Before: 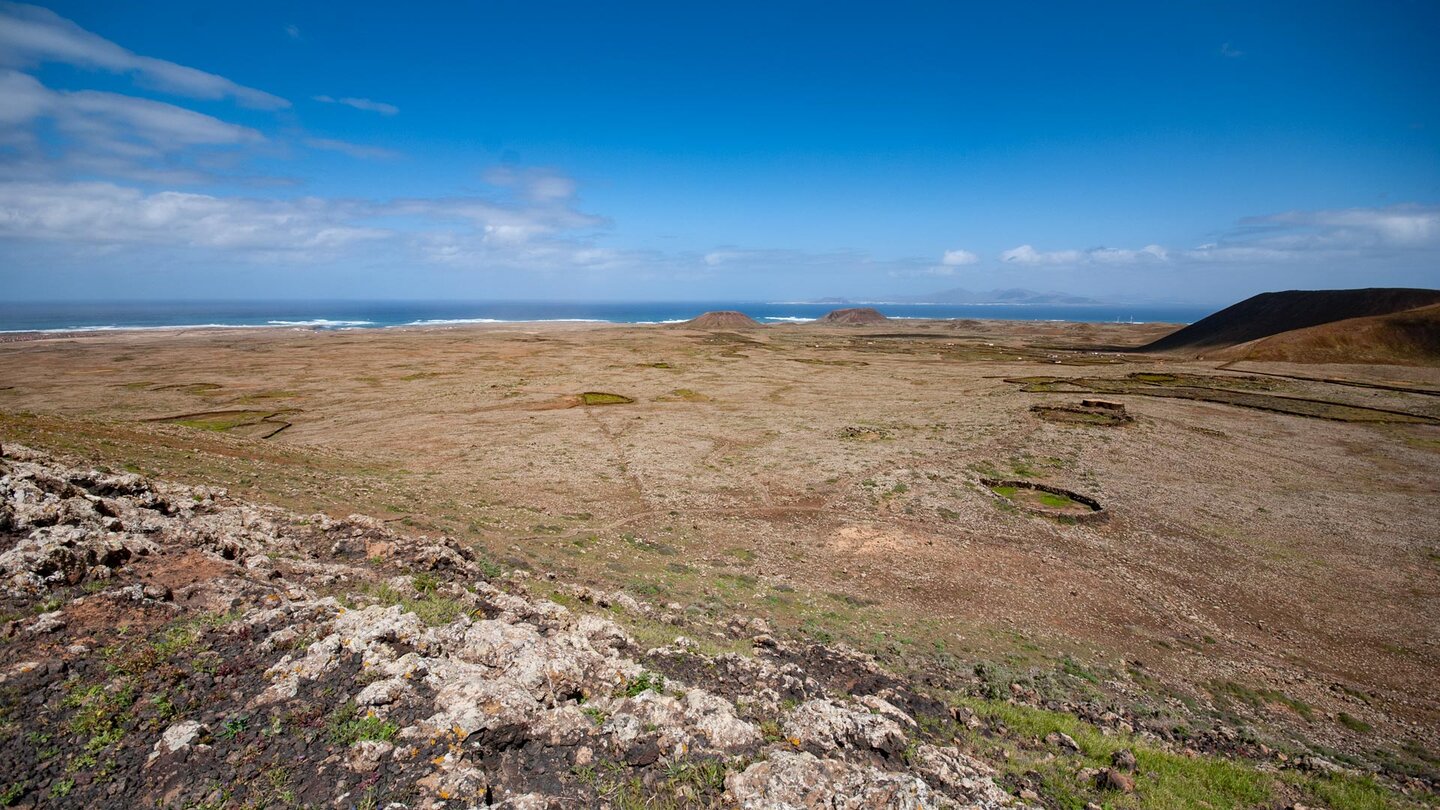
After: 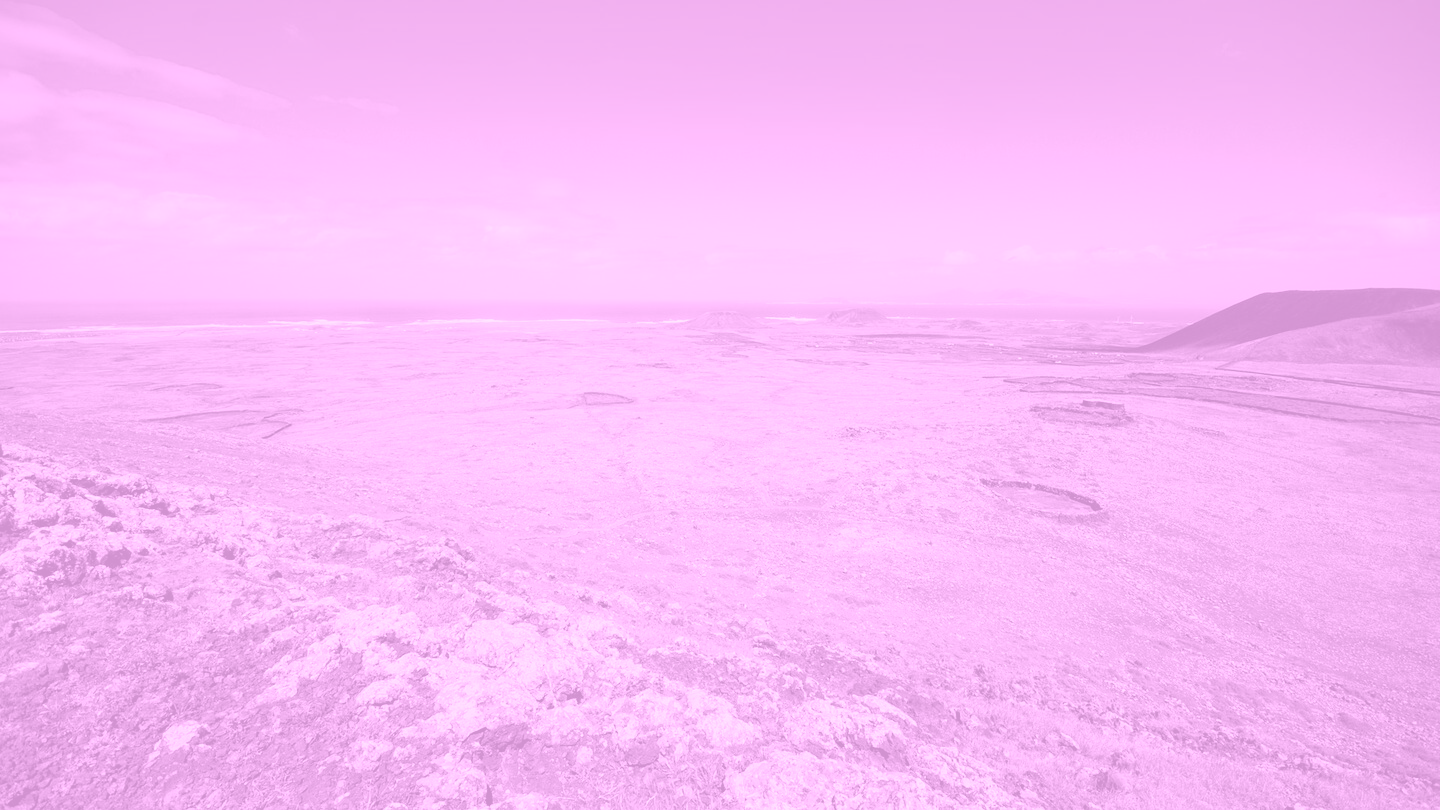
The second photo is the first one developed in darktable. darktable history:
contrast brightness saturation: saturation -0.05
colorize: hue 331.2°, saturation 75%, source mix 30.28%, lightness 70.52%, version 1
